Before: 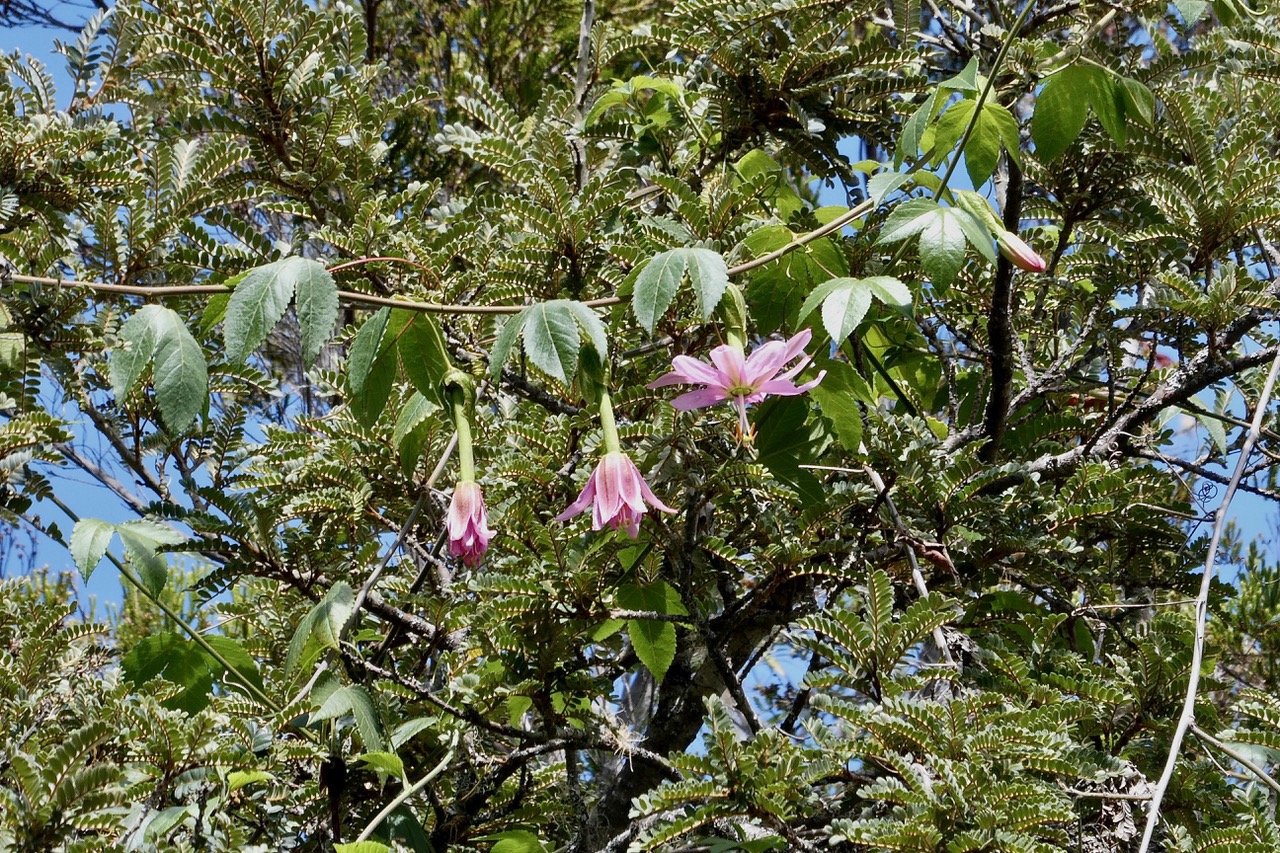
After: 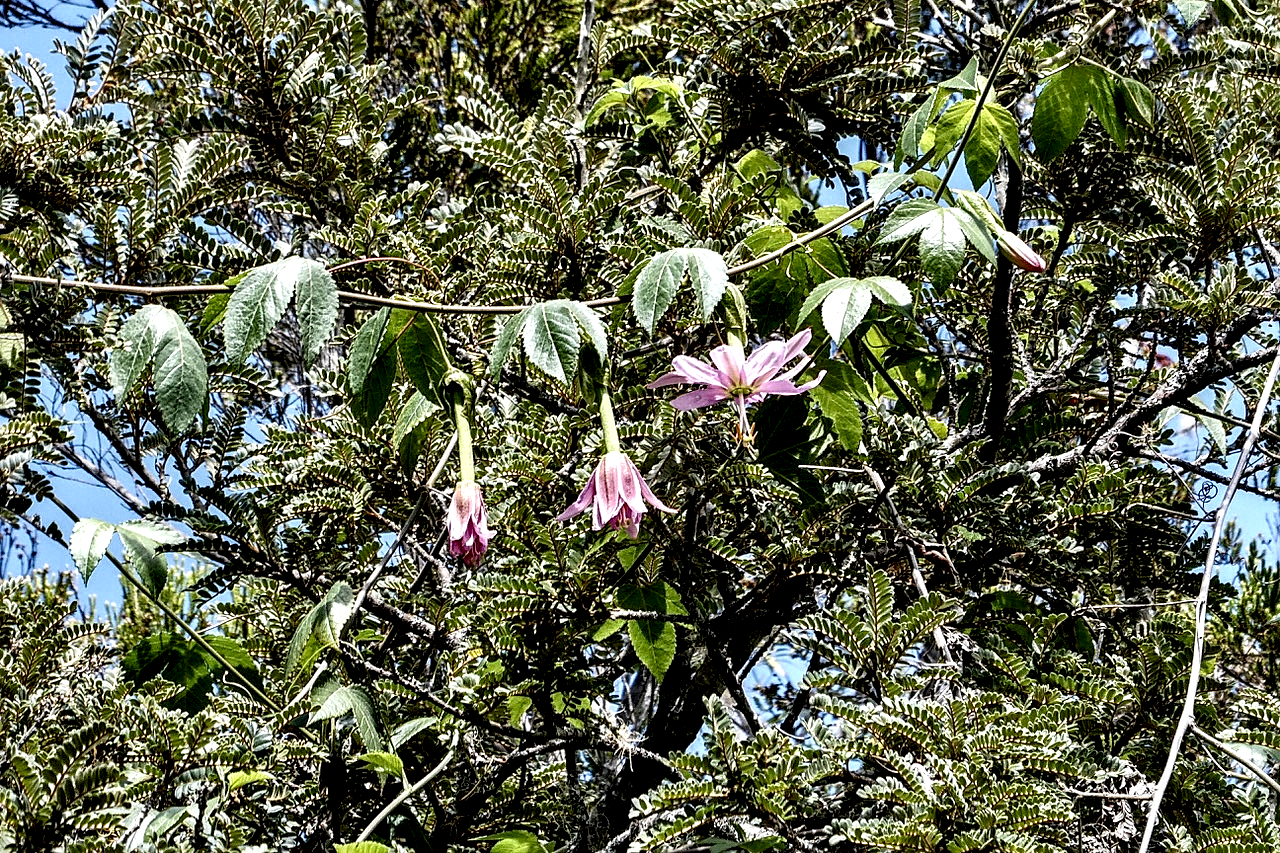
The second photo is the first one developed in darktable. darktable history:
sharpen: on, module defaults
local contrast: shadows 181%, detail 225%
